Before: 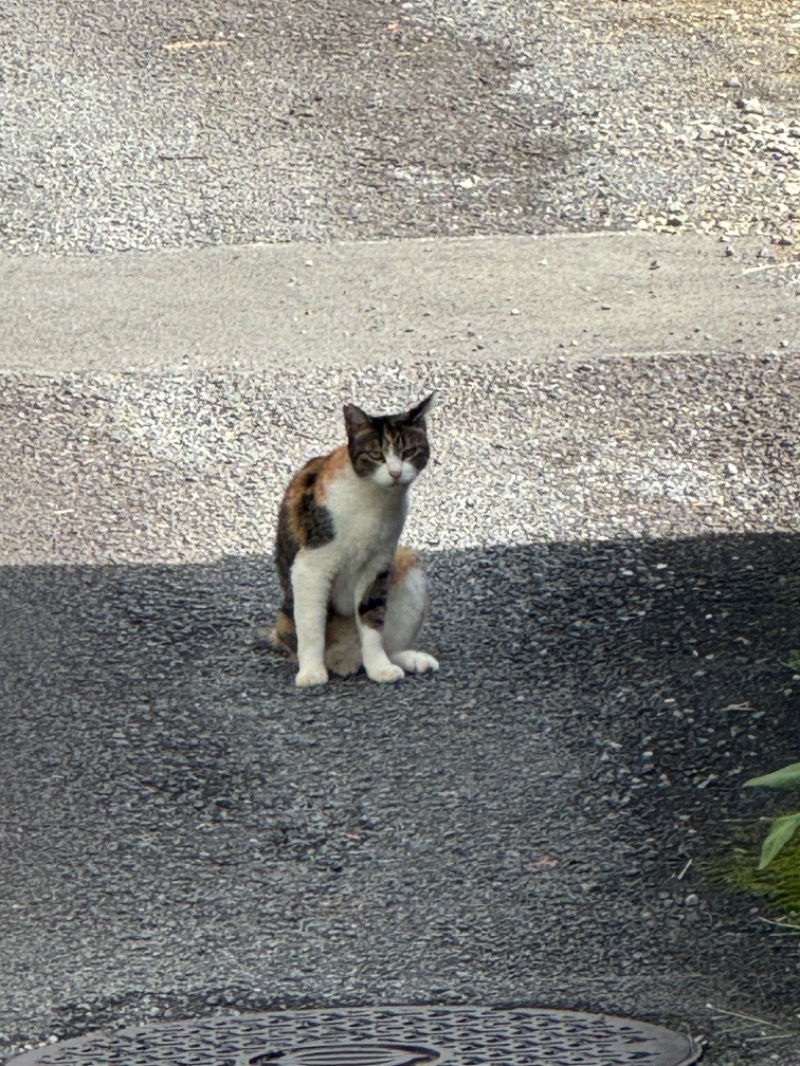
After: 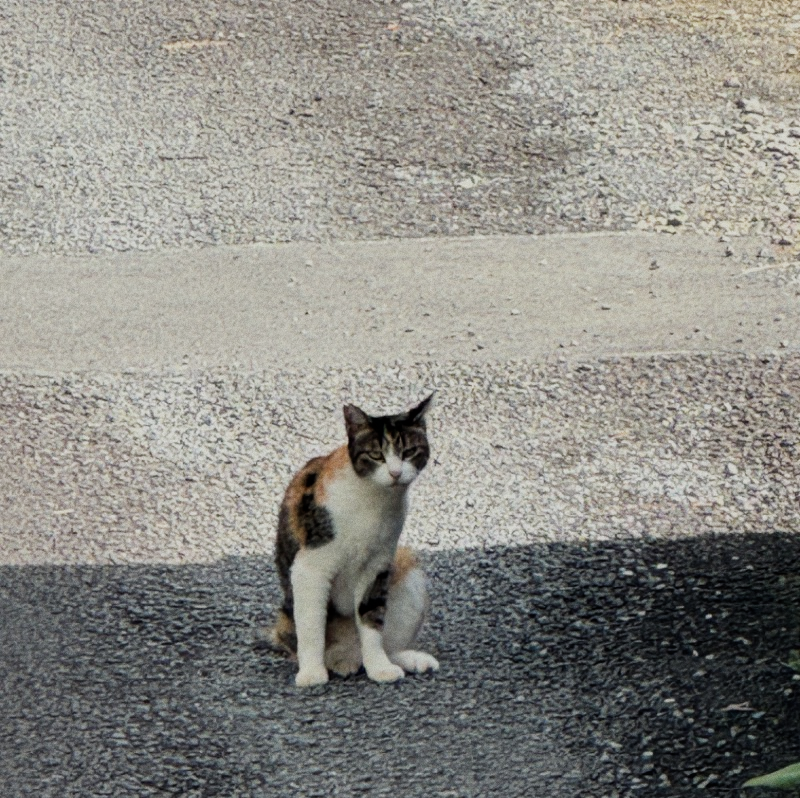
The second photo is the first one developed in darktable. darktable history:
crop: bottom 24.967%
filmic rgb: black relative exposure -7.65 EV, white relative exposure 4.56 EV, hardness 3.61
grain: on, module defaults
